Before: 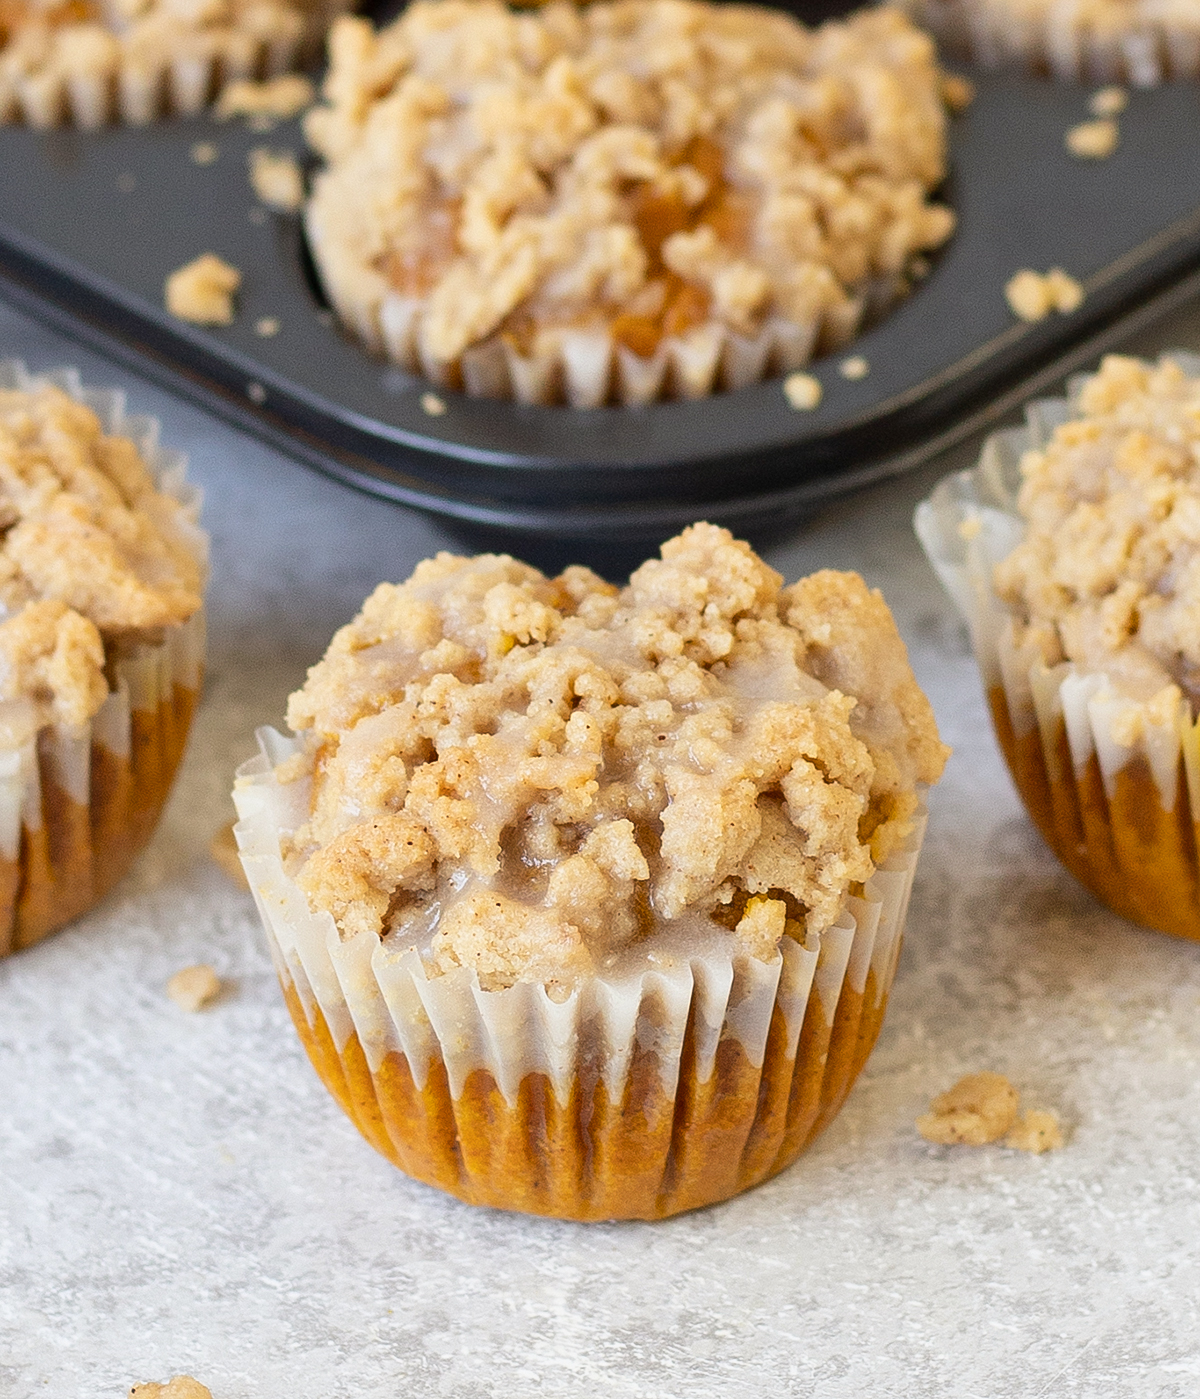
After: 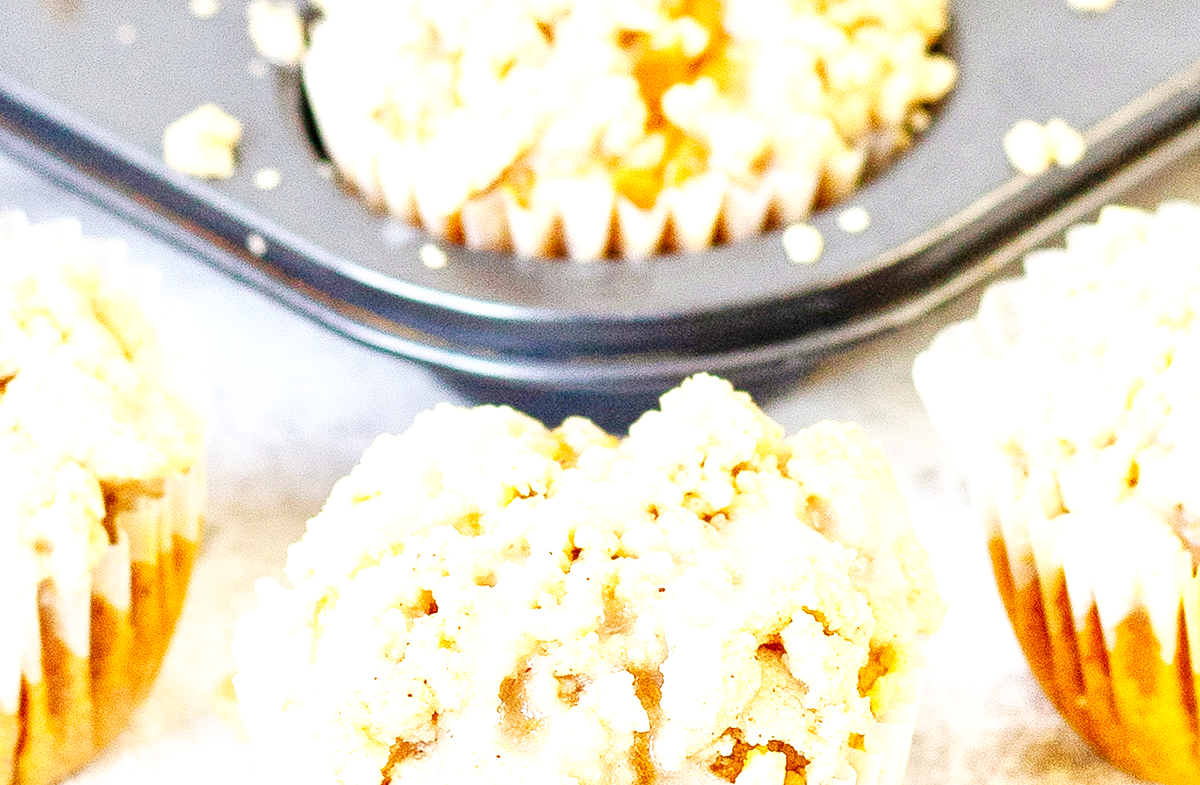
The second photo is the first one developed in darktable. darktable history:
local contrast: highlights 83%, shadows 81%
vibrance: vibrance 0%
exposure: exposure 1.089 EV, compensate highlight preservation false
crop and rotate: top 10.605%, bottom 33.274%
base curve: curves: ch0 [(0, 0) (0.007, 0.004) (0.027, 0.03) (0.046, 0.07) (0.207, 0.54) (0.442, 0.872) (0.673, 0.972) (1, 1)], preserve colors none
tone equalizer: -8 EV 1 EV, -7 EV 1 EV, -6 EV 1 EV, -5 EV 1 EV, -4 EV 1 EV, -3 EV 0.75 EV, -2 EV 0.5 EV, -1 EV 0.25 EV
